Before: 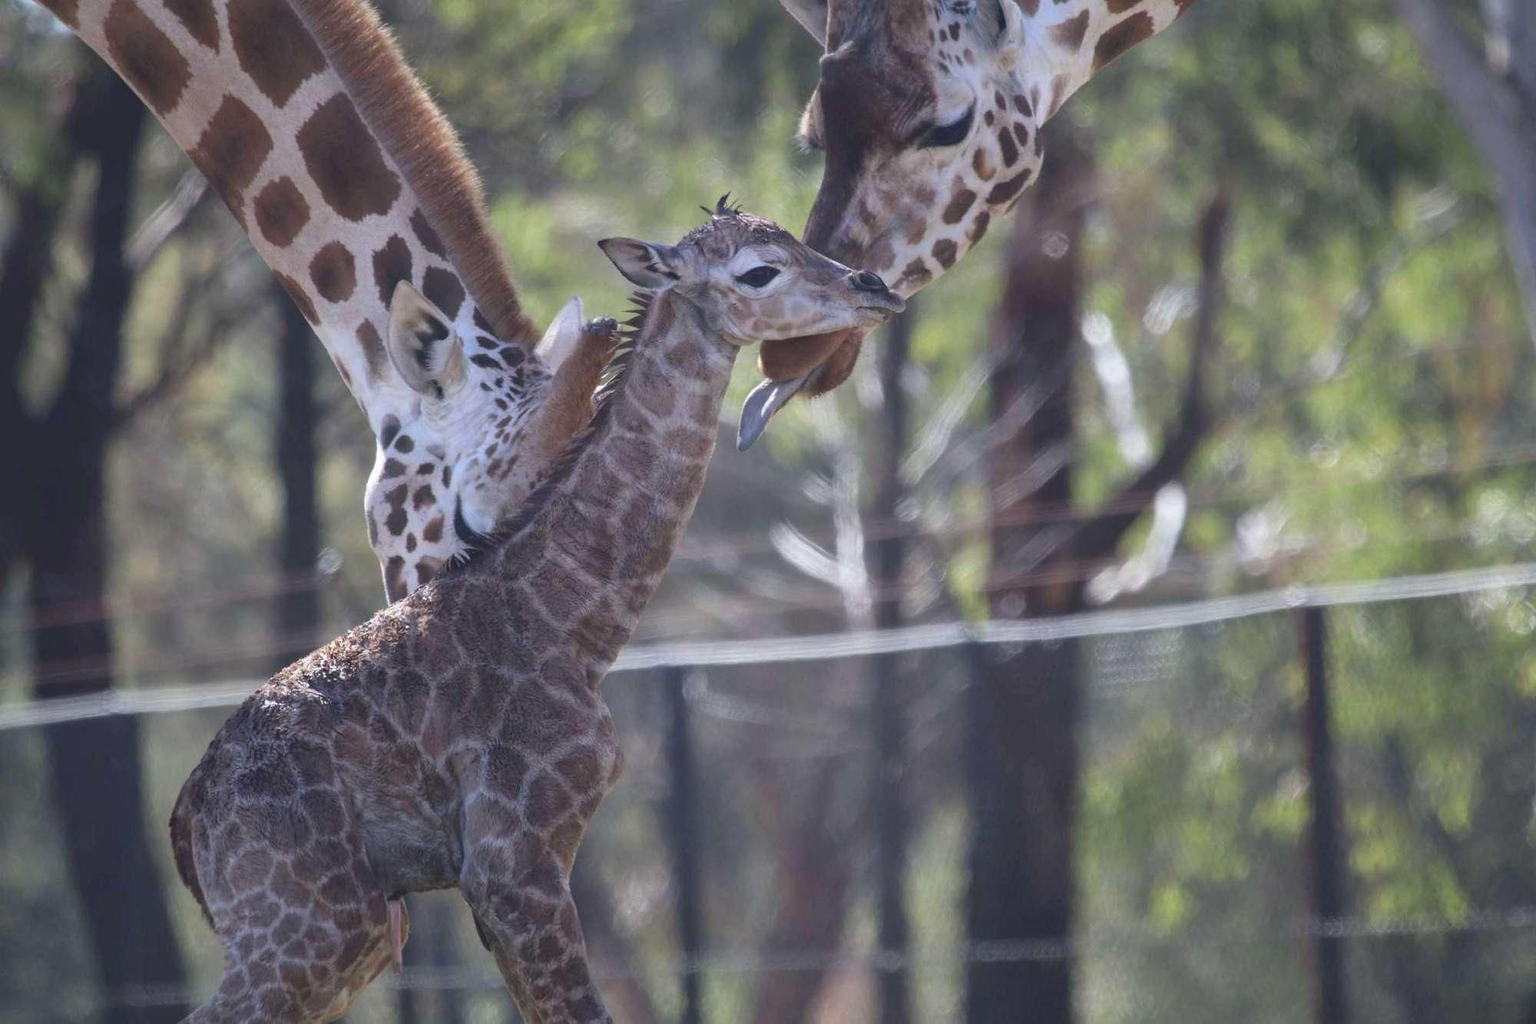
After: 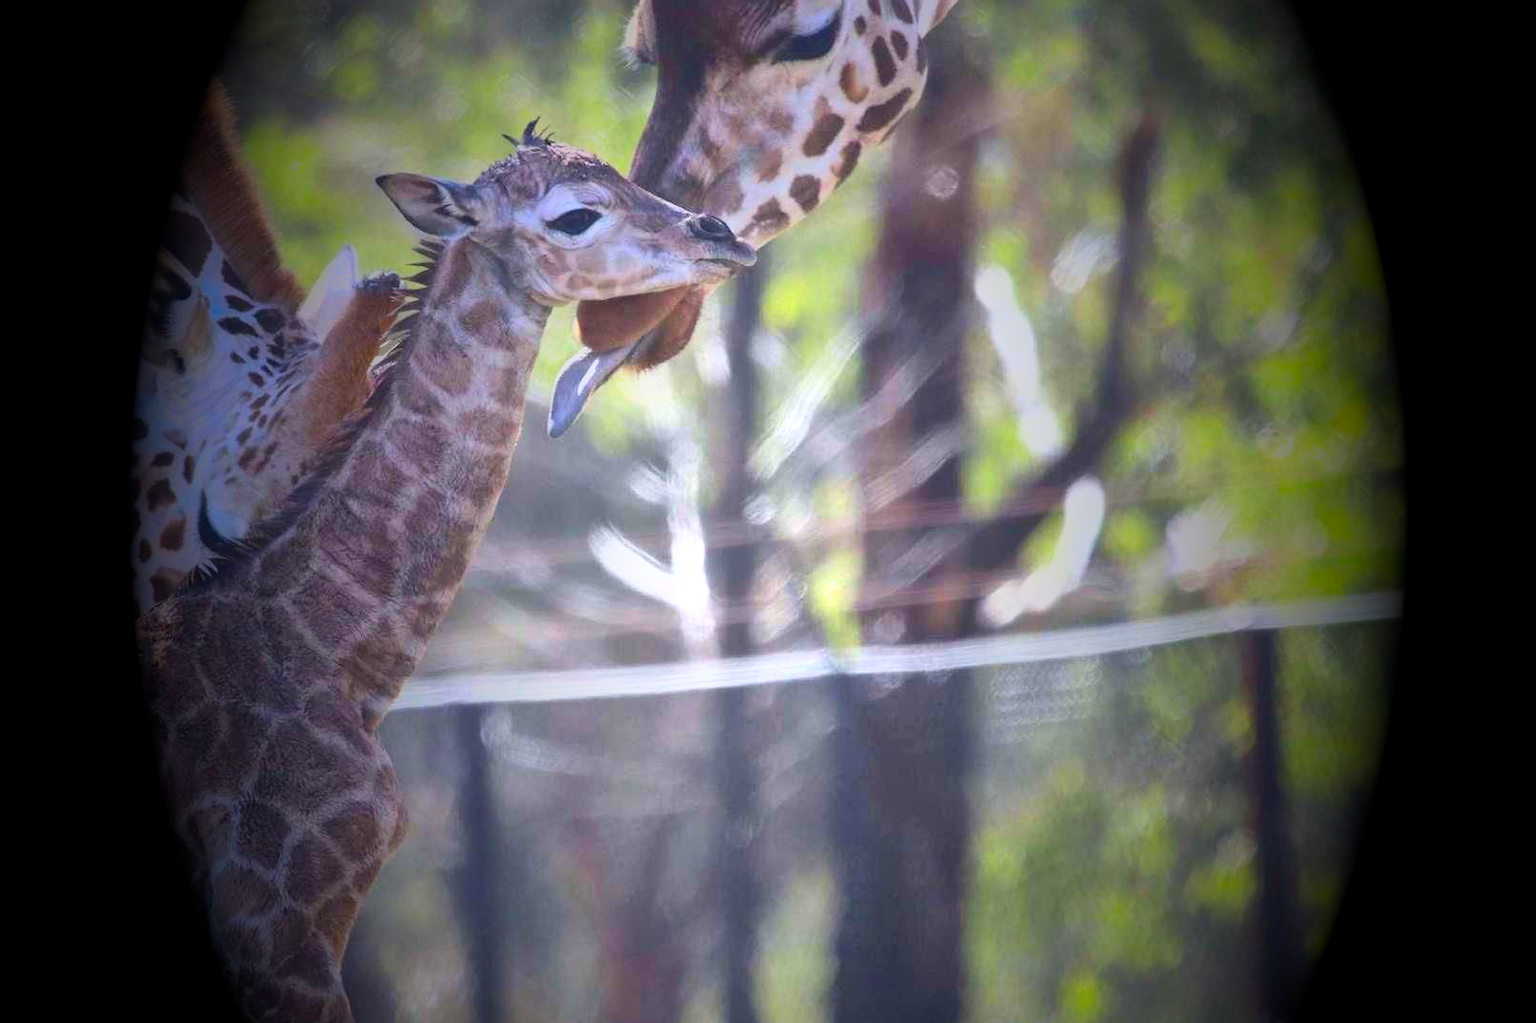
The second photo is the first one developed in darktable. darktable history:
vignetting: fall-off start 15.9%, fall-off radius 100%, brightness -1, saturation 0.5, width/height ratio 0.719
exposure: black level correction 0, exposure 1 EV, compensate exposure bias true, compensate highlight preservation false
crop: left 19.159%, top 9.58%, bottom 9.58%
shadows and highlights: on, module defaults
contrast brightness saturation: contrast 0.23, brightness 0.1, saturation 0.29
